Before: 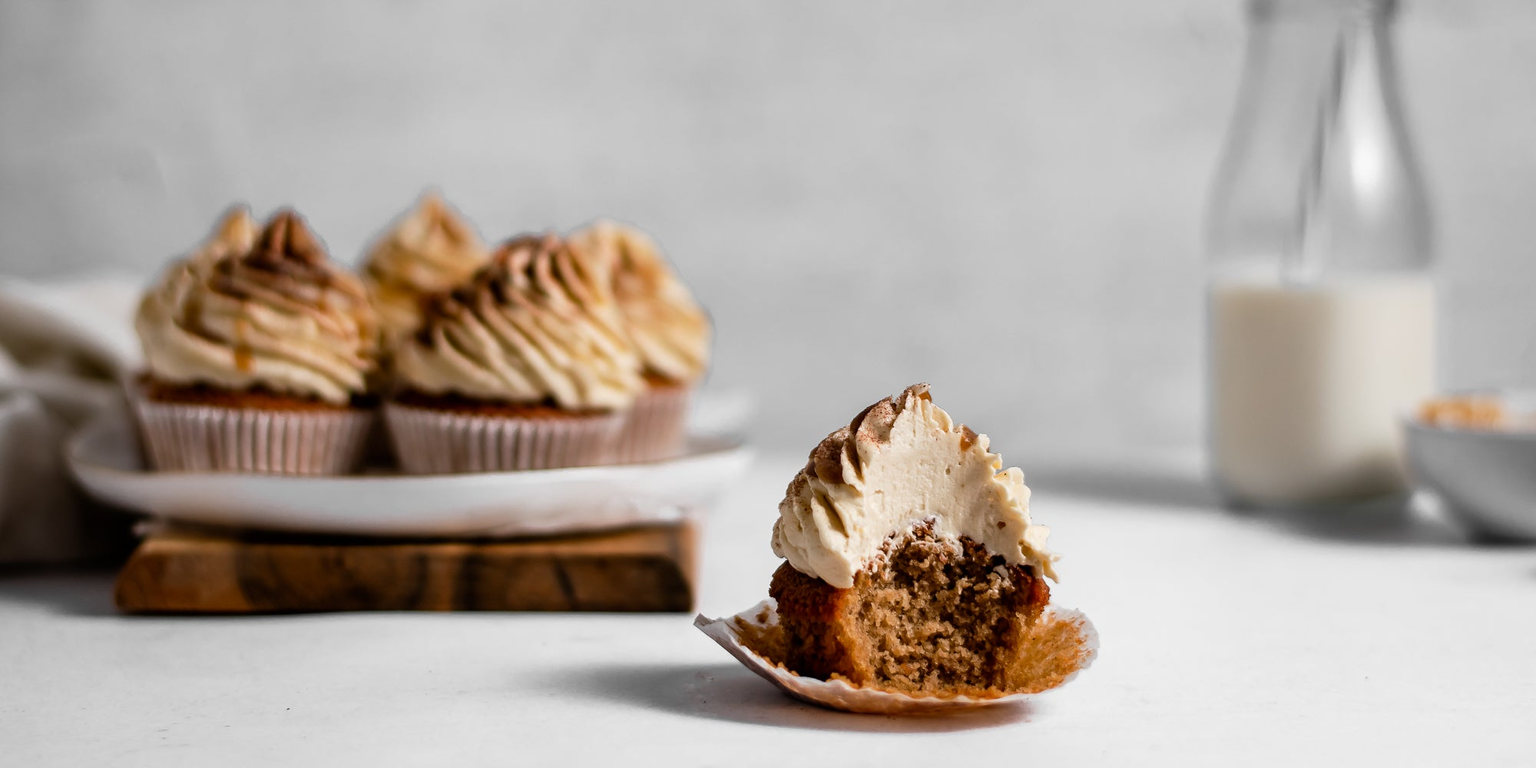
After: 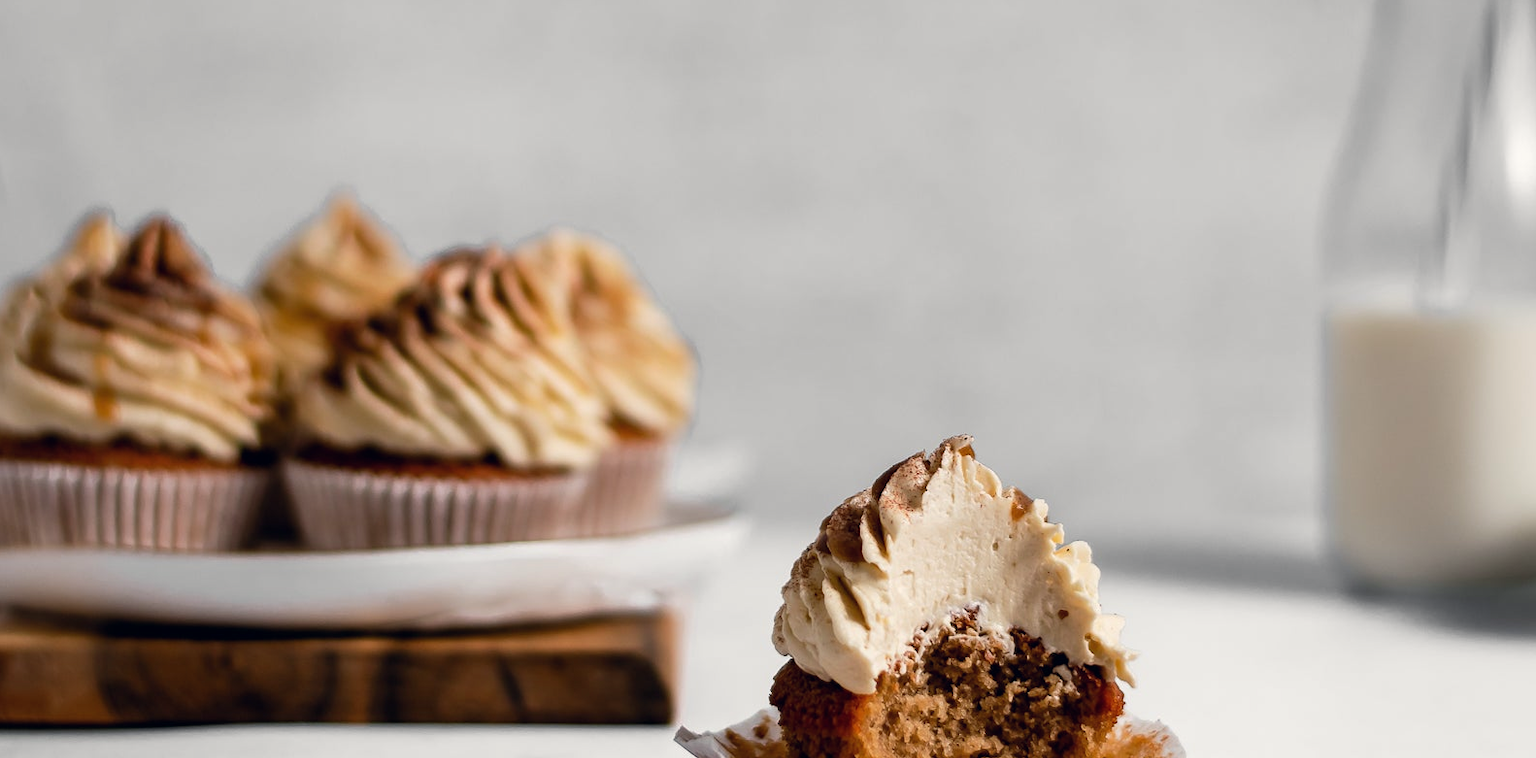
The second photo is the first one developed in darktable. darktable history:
color correction: highlights a* 0.501, highlights b* 2.64, shadows a* -0.925, shadows b* -4.56
crop and rotate: left 10.496%, top 5.133%, right 10.403%, bottom 16.725%
